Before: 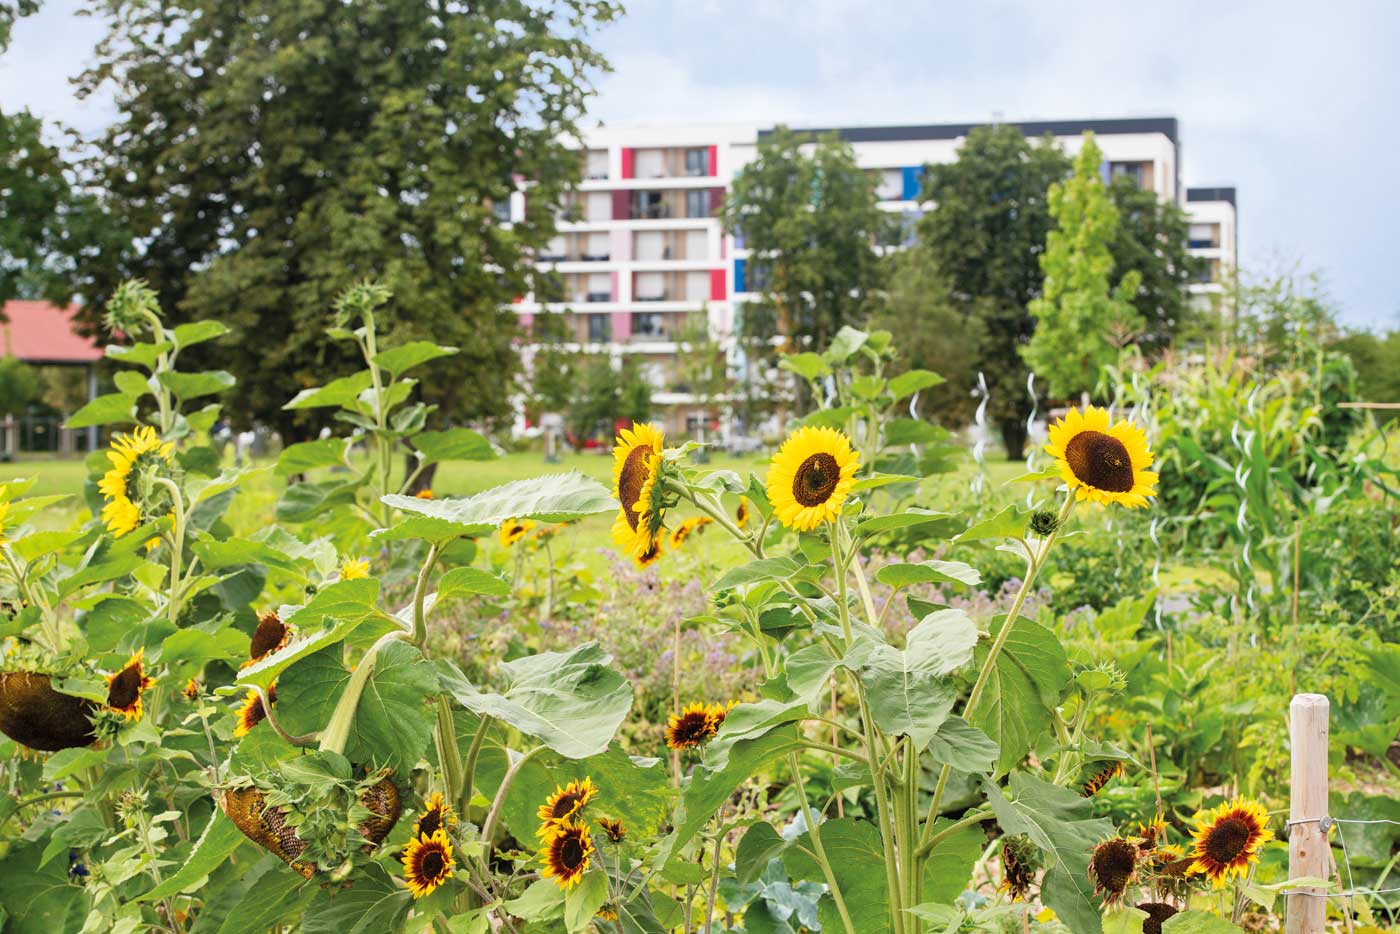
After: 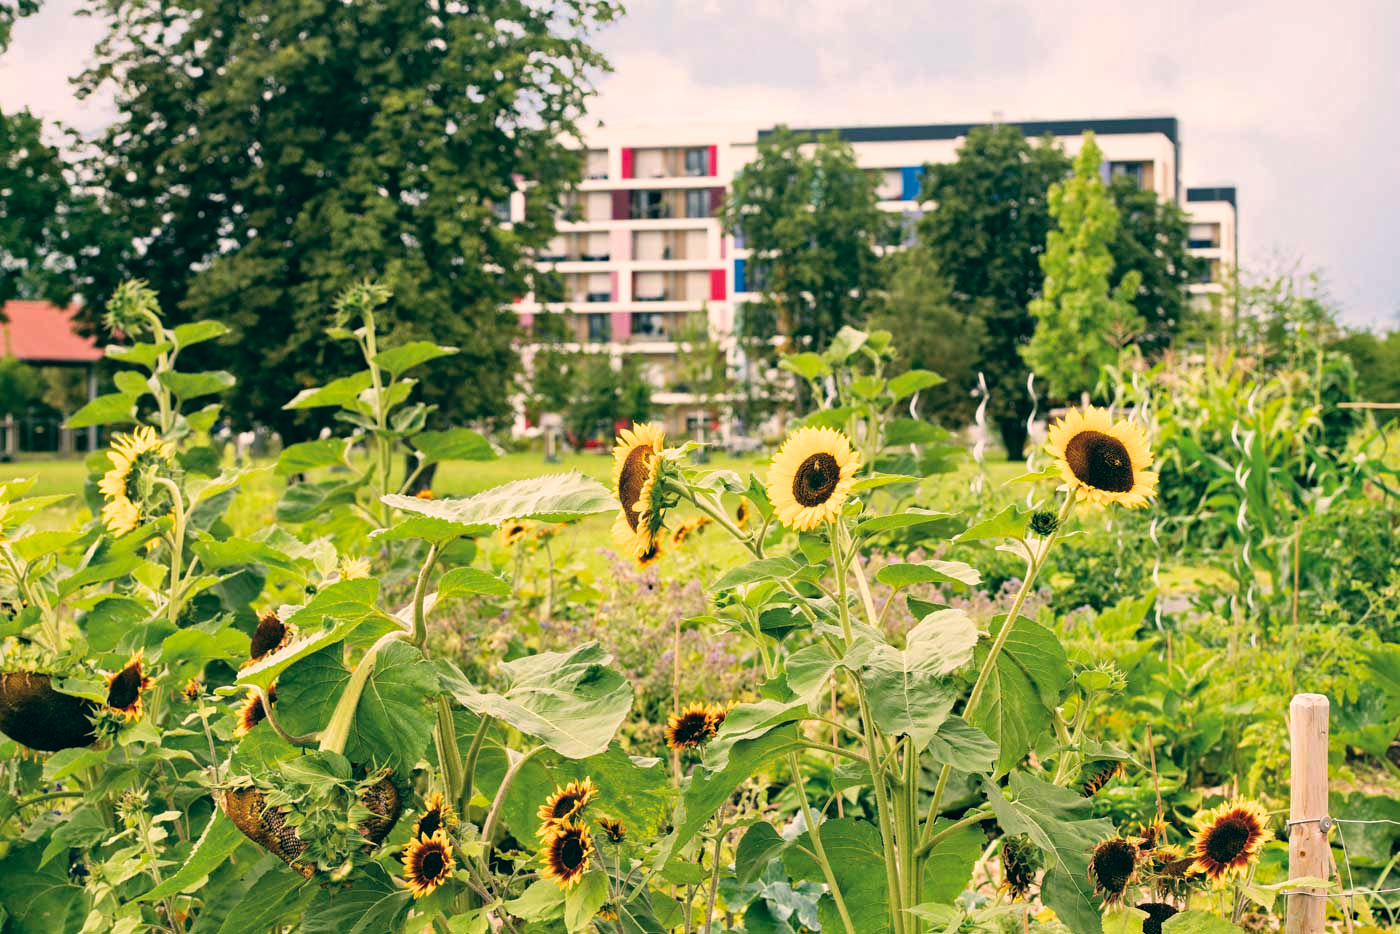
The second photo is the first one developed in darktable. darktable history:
color correction: highlights a* 5.81, highlights b* 4.84
haze removal: strength 0.29, distance 0.25, compatibility mode true, adaptive false
filmic rgb: black relative exposure -12.8 EV, white relative exposure 2.8 EV, threshold 3 EV, target black luminance 0%, hardness 8.54, latitude 70.41%, contrast 1.133, shadows ↔ highlights balance -0.395%, color science v4 (2020), enable highlight reconstruction true
color balance: lift [1.005, 0.99, 1.007, 1.01], gamma [1, 0.979, 1.011, 1.021], gain [0.923, 1.098, 1.025, 0.902], input saturation 90.45%, contrast 7.73%, output saturation 105.91%
